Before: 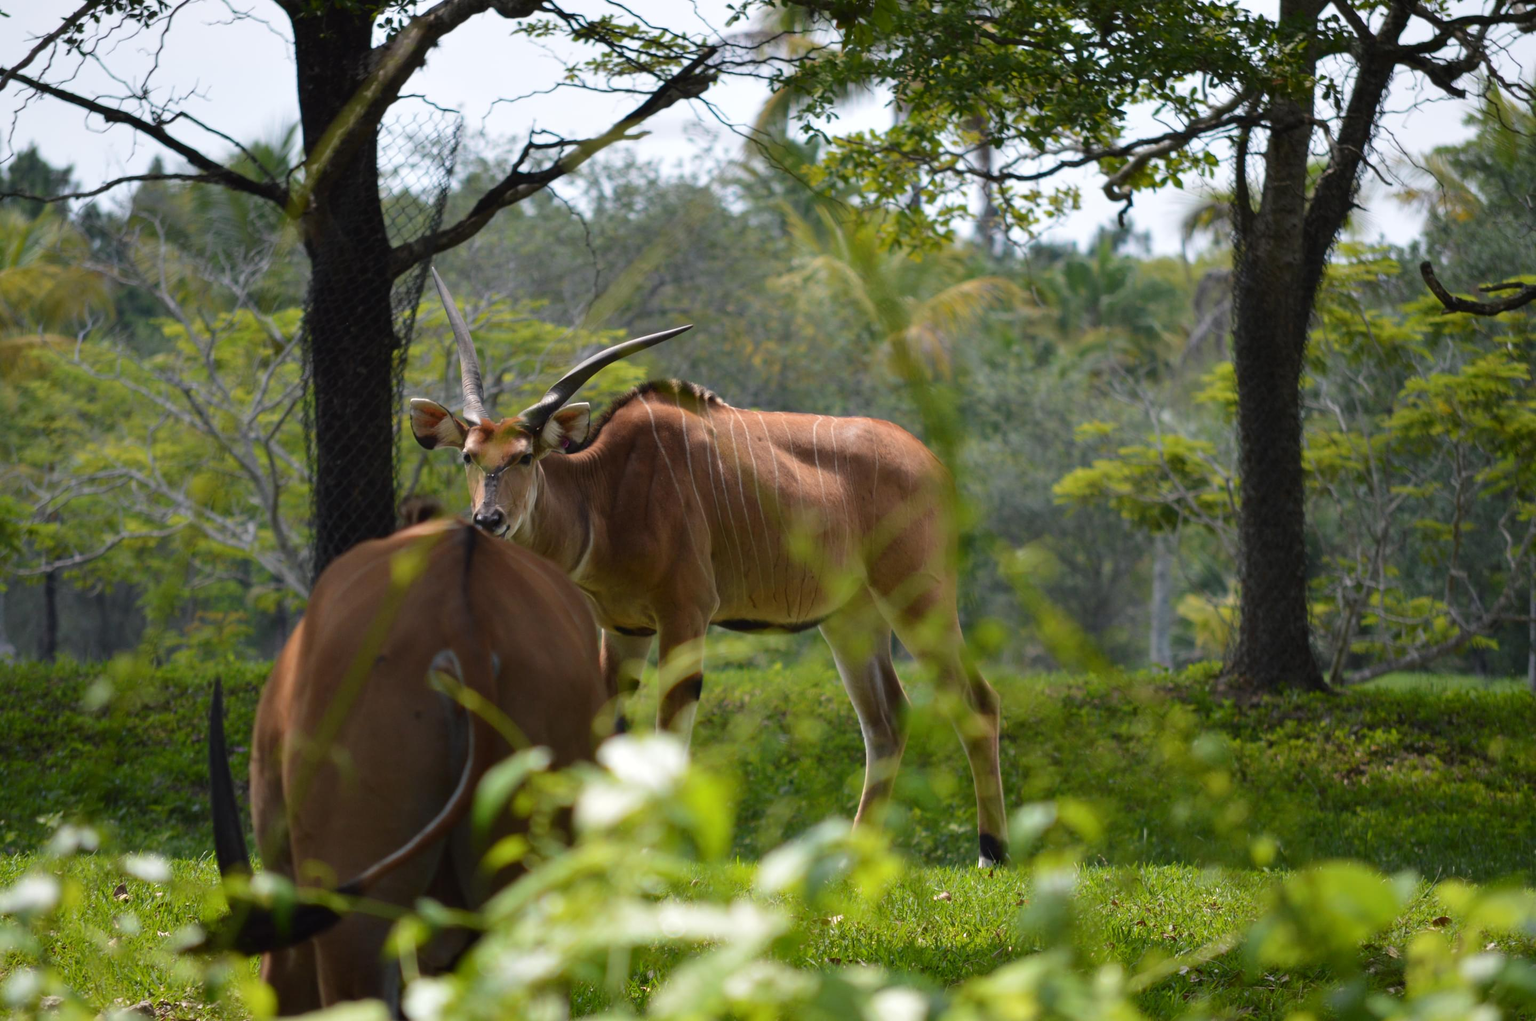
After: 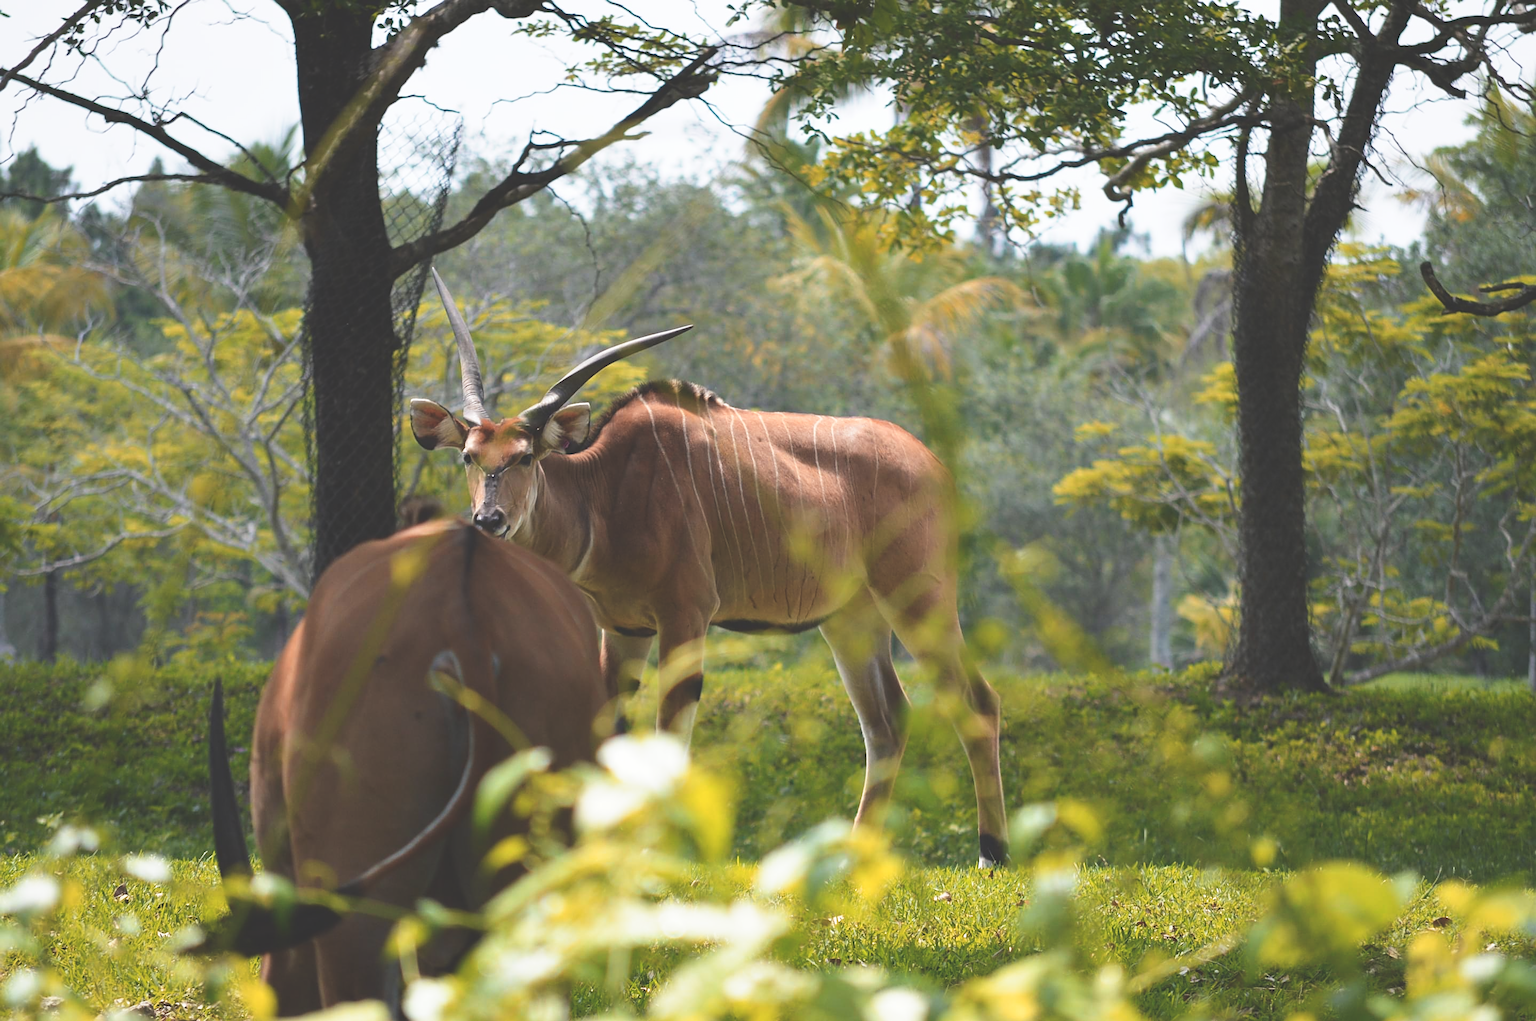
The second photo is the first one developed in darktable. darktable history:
sharpen: on, module defaults
exposure: black level correction -0.022, exposure -0.03 EV, compensate highlight preservation false
color zones: curves: ch1 [(0, 0.455) (0.063, 0.455) (0.286, 0.495) (0.429, 0.5) (0.571, 0.5) (0.714, 0.5) (0.857, 0.5) (1, 0.455)]; ch2 [(0, 0.532) (0.063, 0.521) (0.233, 0.447) (0.429, 0.489) (0.571, 0.5) (0.714, 0.5) (0.857, 0.5) (1, 0.532)]
base curve: curves: ch0 [(0, 0) (0.579, 0.807) (1, 1)], preserve colors none
